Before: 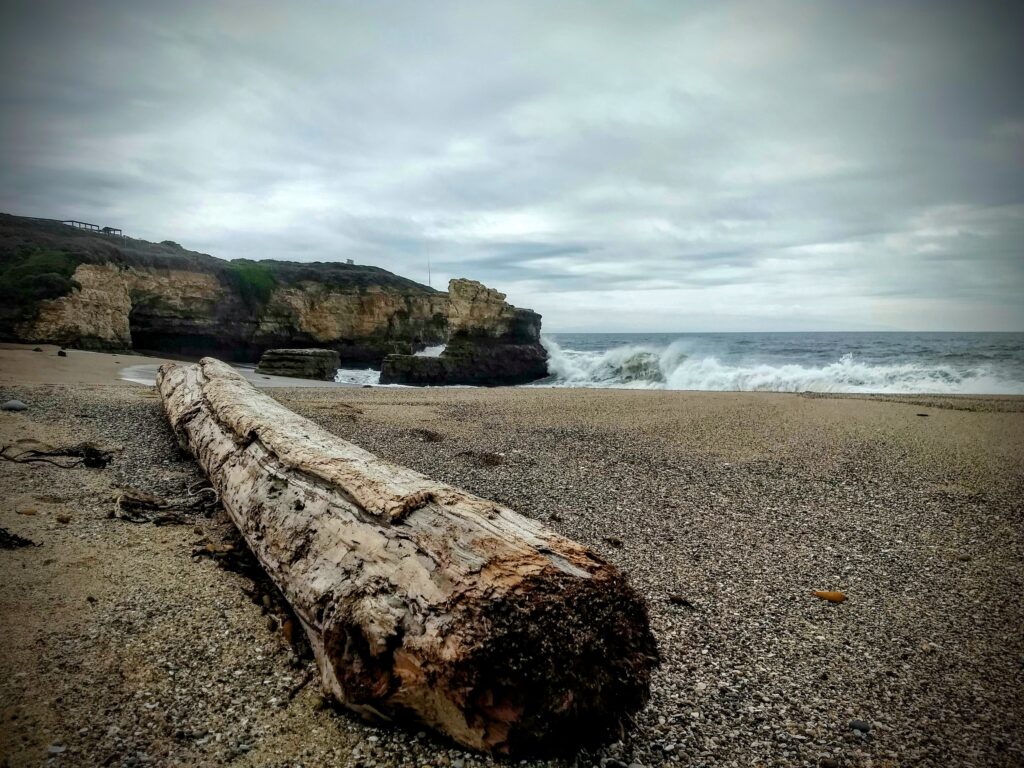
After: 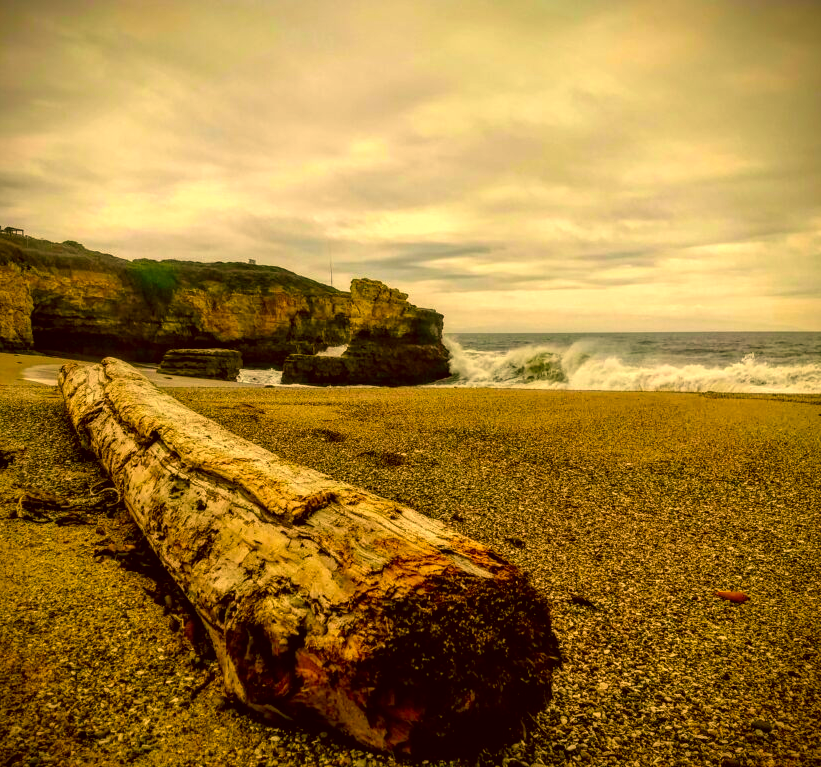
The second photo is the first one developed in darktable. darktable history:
local contrast: detail 130%
crop and rotate: left 9.608%, right 10.137%
color correction: highlights a* 10.74, highlights b* 30.55, shadows a* 2.91, shadows b* 18.06, saturation 1.75
